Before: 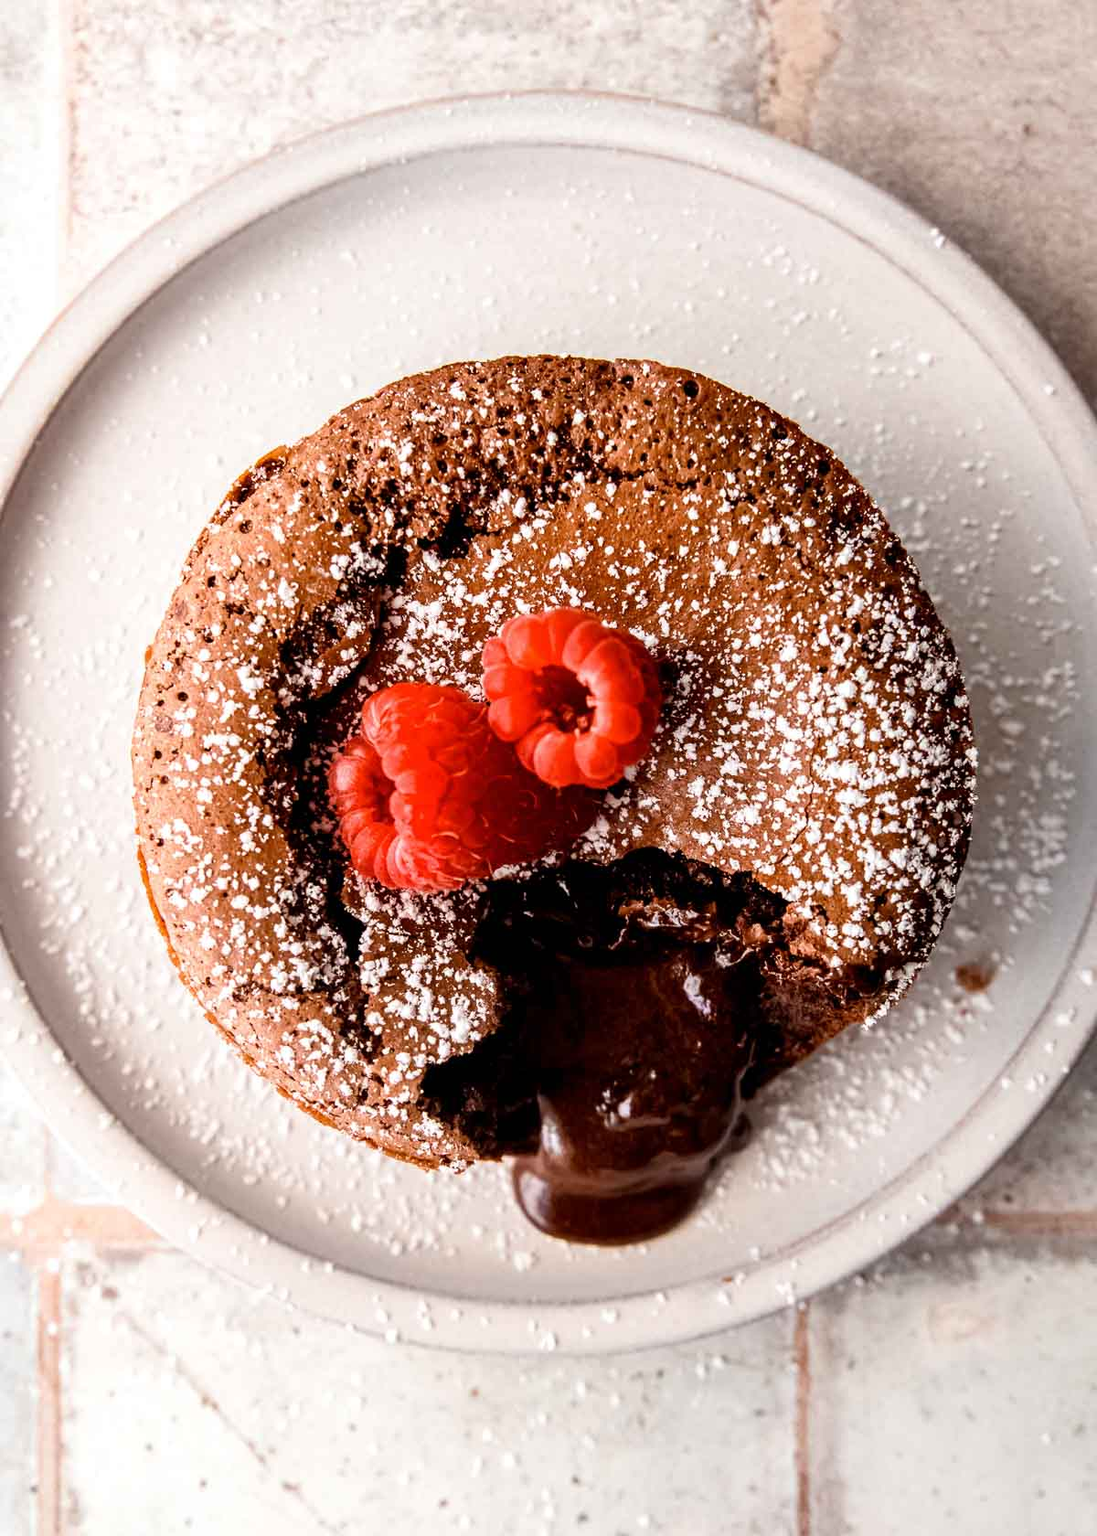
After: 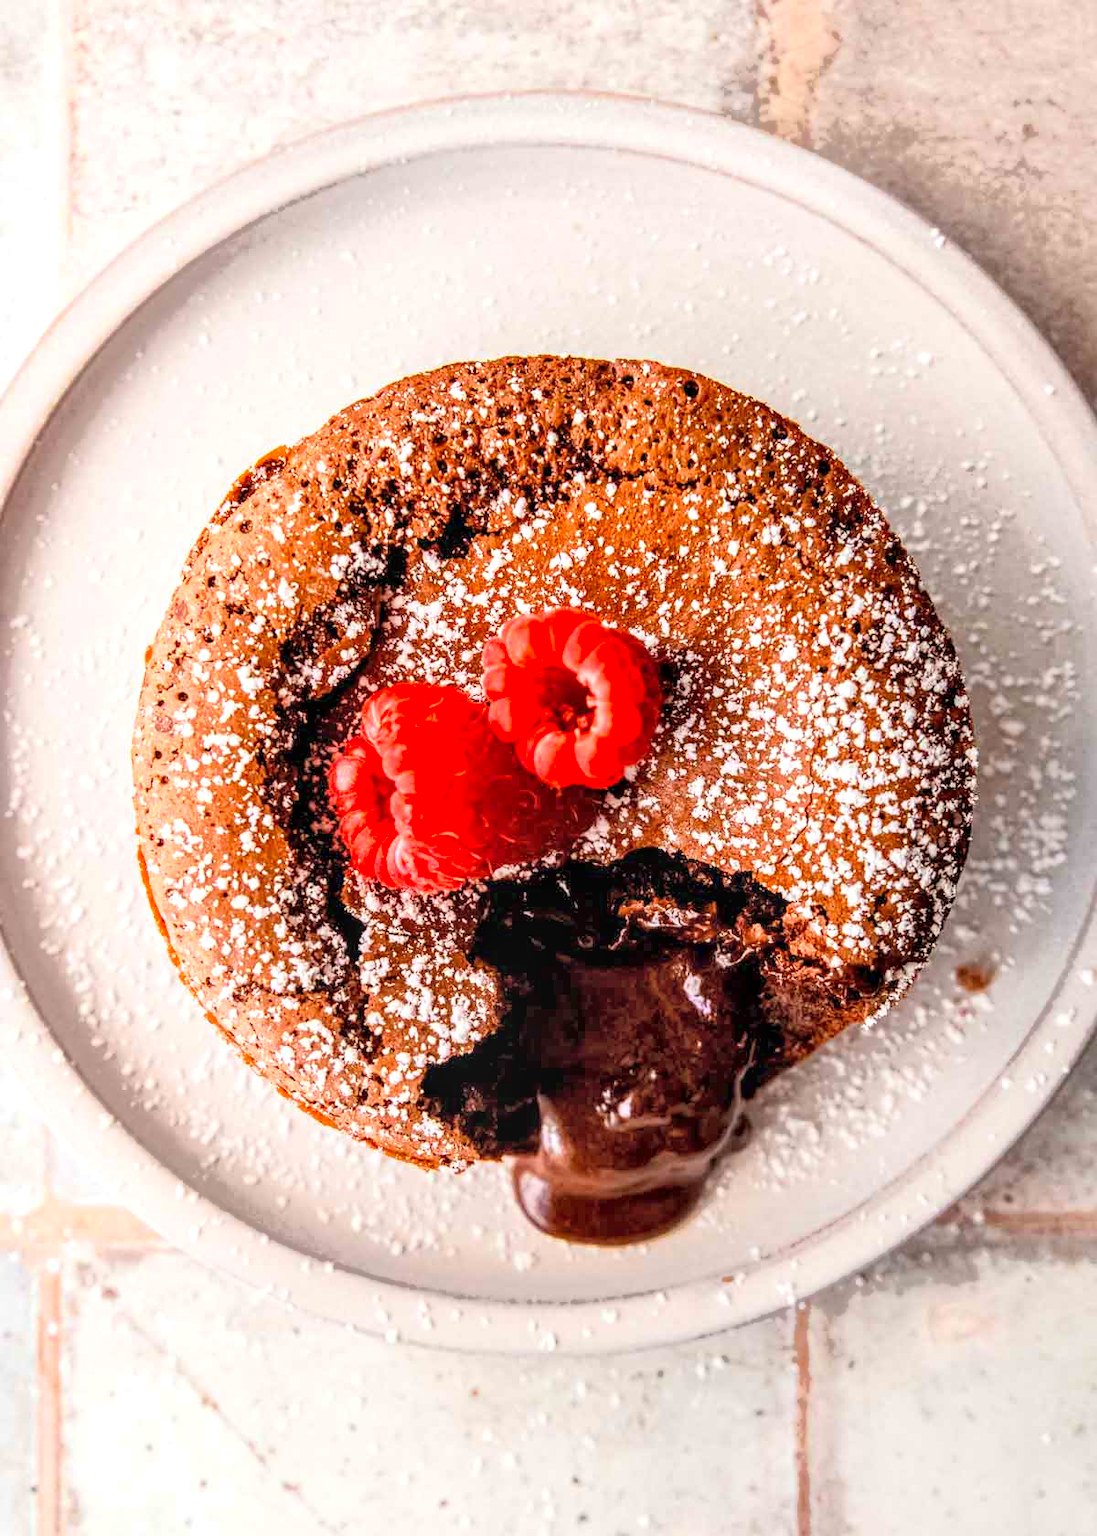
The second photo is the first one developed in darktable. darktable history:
exposure: black level correction 0, exposure 1.45 EV, compensate exposure bias true, compensate highlight preservation false
global tonemap: drago (1, 100), detail 1
local contrast: on, module defaults
